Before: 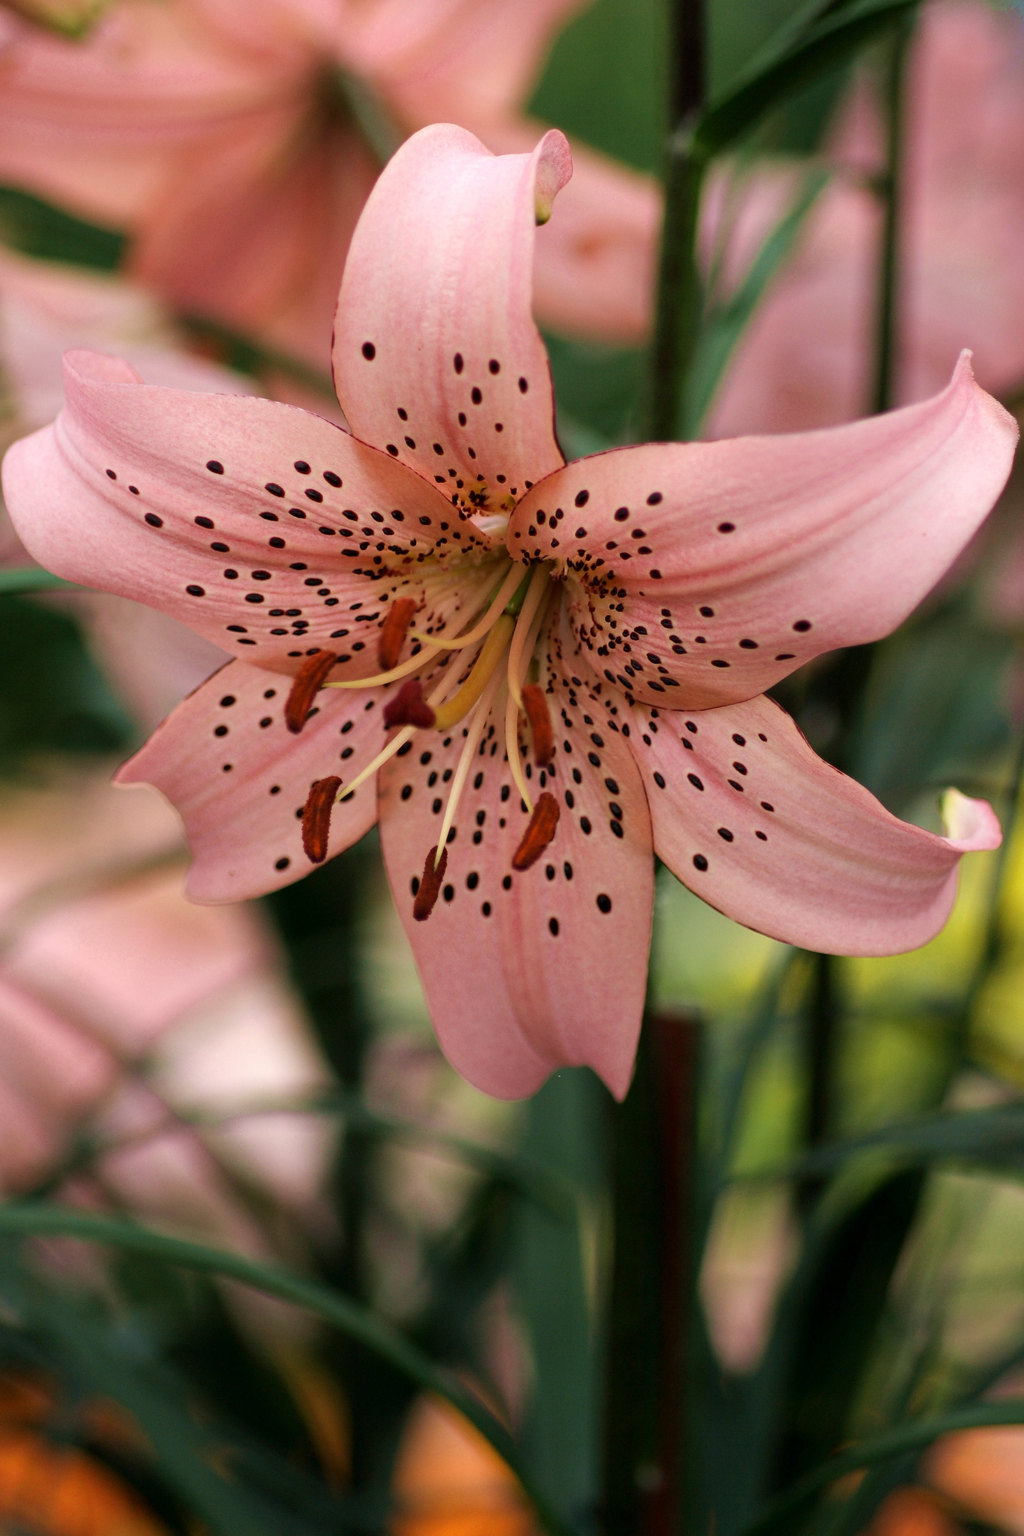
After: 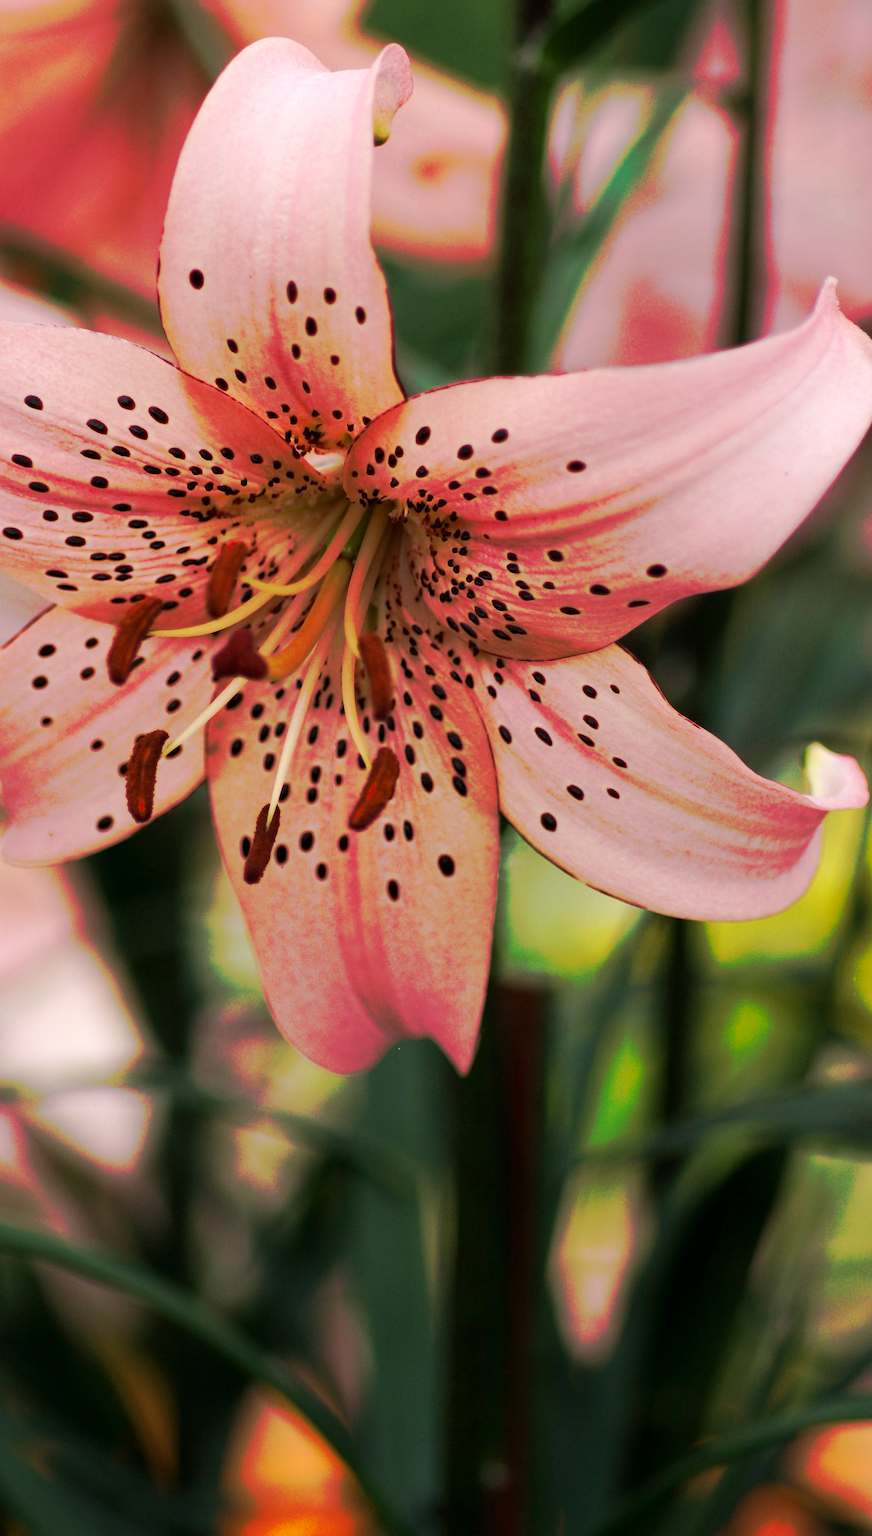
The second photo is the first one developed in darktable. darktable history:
tone curve: curves: ch0 [(0, 0) (0.003, 0.003) (0.011, 0.011) (0.025, 0.024) (0.044, 0.043) (0.069, 0.067) (0.1, 0.096) (0.136, 0.131) (0.177, 0.171) (0.224, 0.217) (0.277, 0.267) (0.335, 0.324) (0.399, 0.385) (0.468, 0.452) (0.543, 0.632) (0.623, 0.697) (0.709, 0.766) (0.801, 0.839) (0.898, 0.917) (1, 1)], preserve colors none
crop and rotate: left 17.959%, top 5.771%, right 1.742%
